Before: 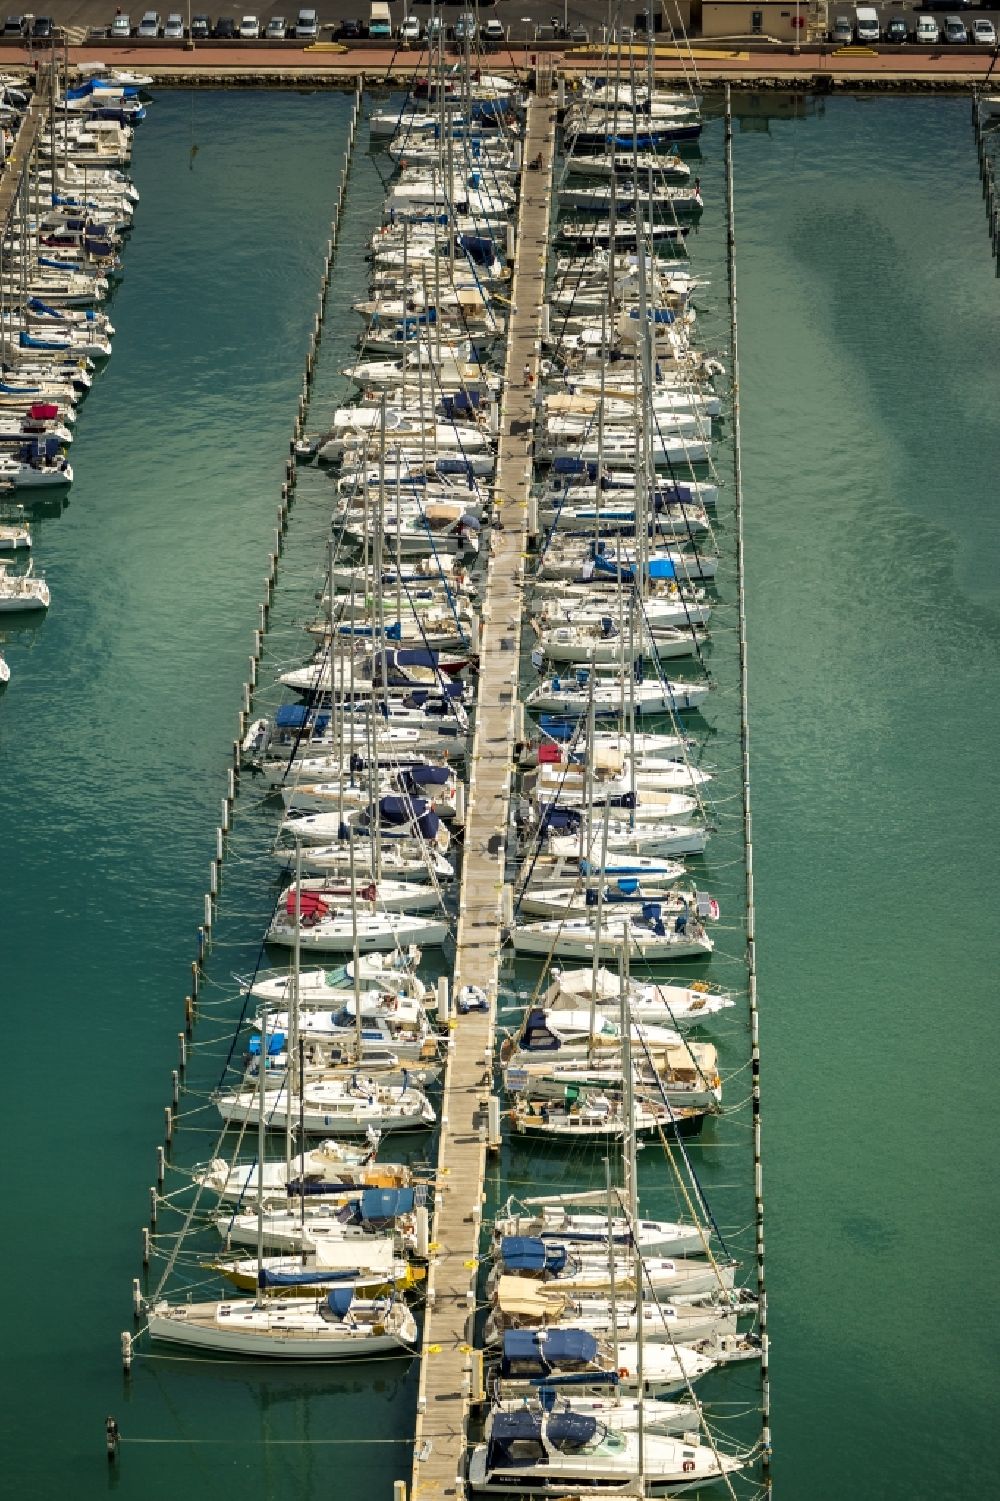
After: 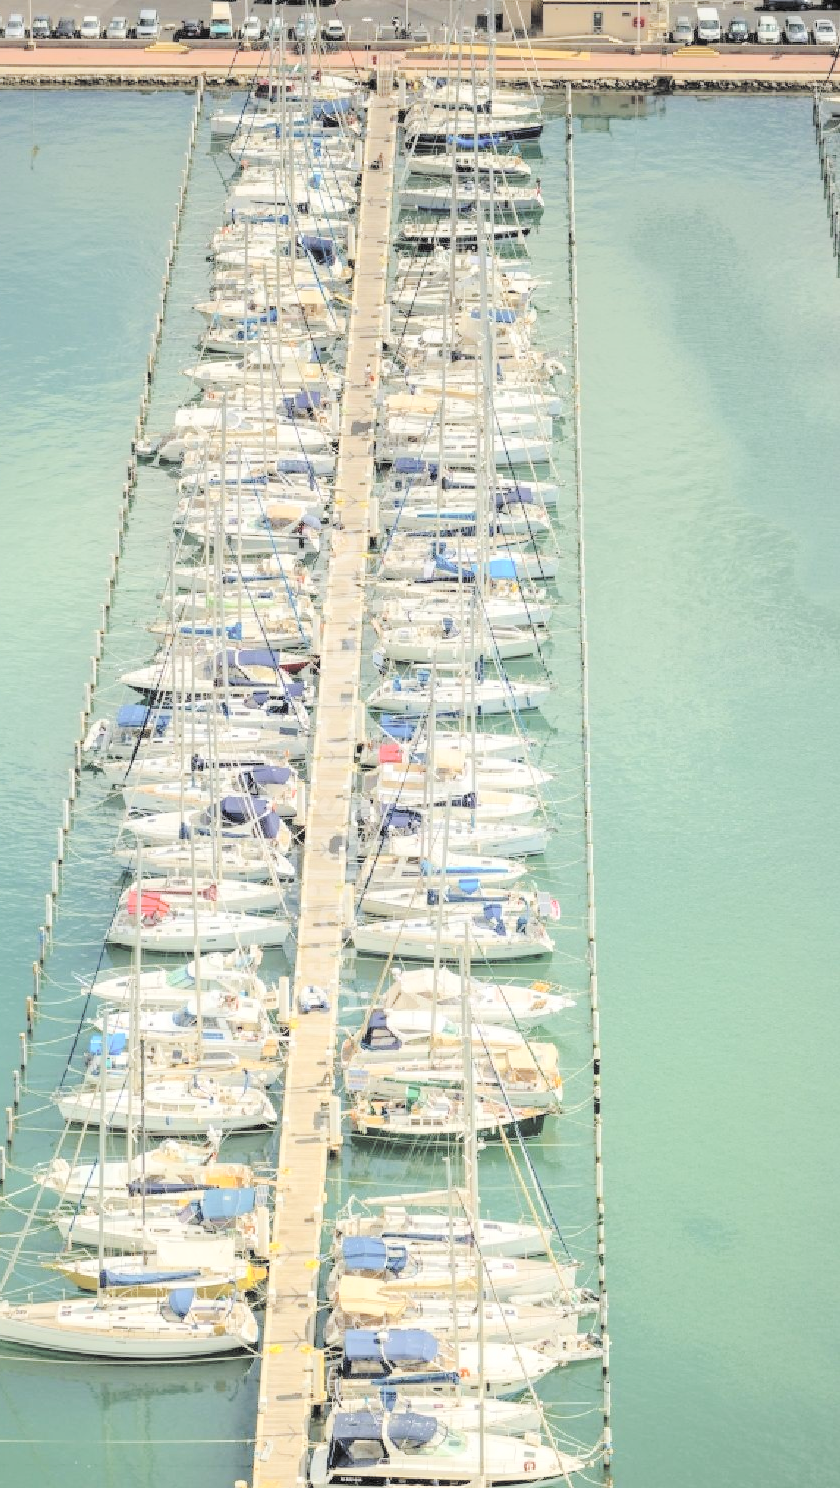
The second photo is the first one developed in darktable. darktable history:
crop: left 15.905%
tone curve: curves: ch0 [(0, 0.046) (0.037, 0.056) (0.176, 0.162) (0.33, 0.331) (0.432, 0.475) (0.601, 0.665) (0.843, 0.876) (1, 1)]; ch1 [(0, 0) (0.339, 0.349) (0.445, 0.42) (0.476, 0.47) (0.497, 0.492) (0.523, 0.514) (0.557, 0.558) (0.632, 0.615) (0.728, 0.746) (1, 1)]; ch2 [(0, 0) (0.327, 0.324) (0.417, 0.44) (0.46, 0.453) (0.502, 0.495) (0.526, 0.52) (0.54, 0.55) (0.606, 0.626) (0.745, 0.704) (1, 1)], preserve colors none
contrast brightness saturation: brightness 0.998
